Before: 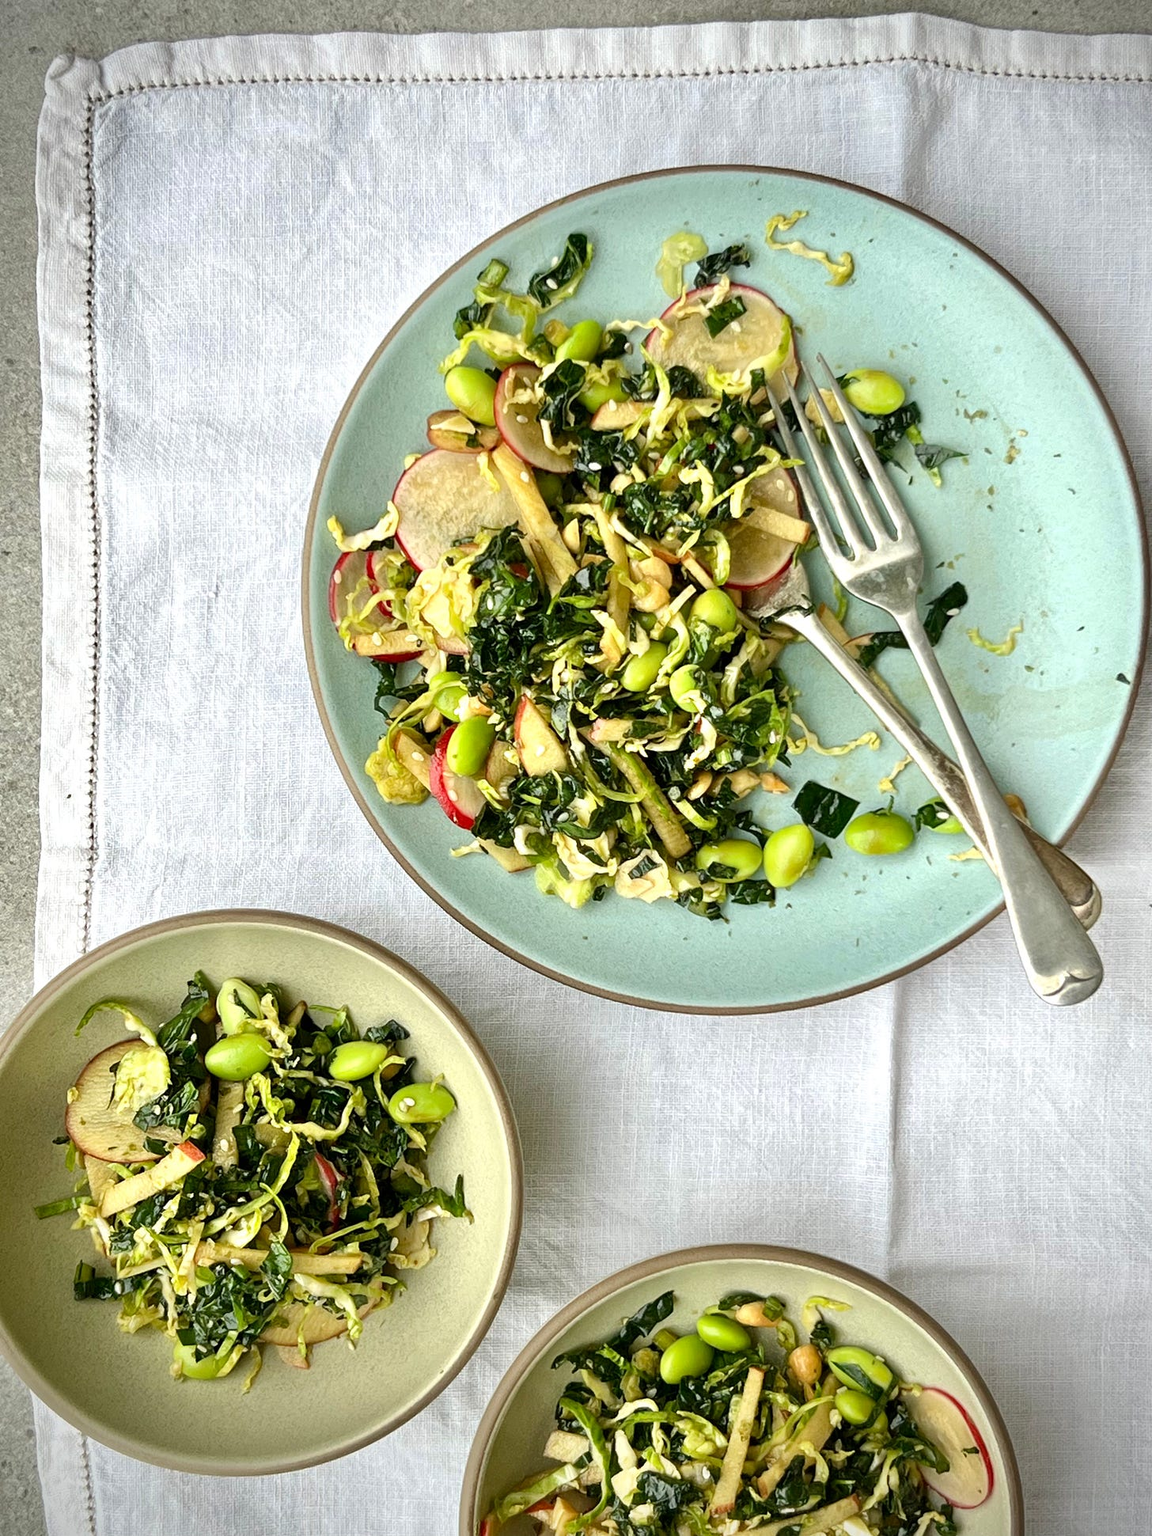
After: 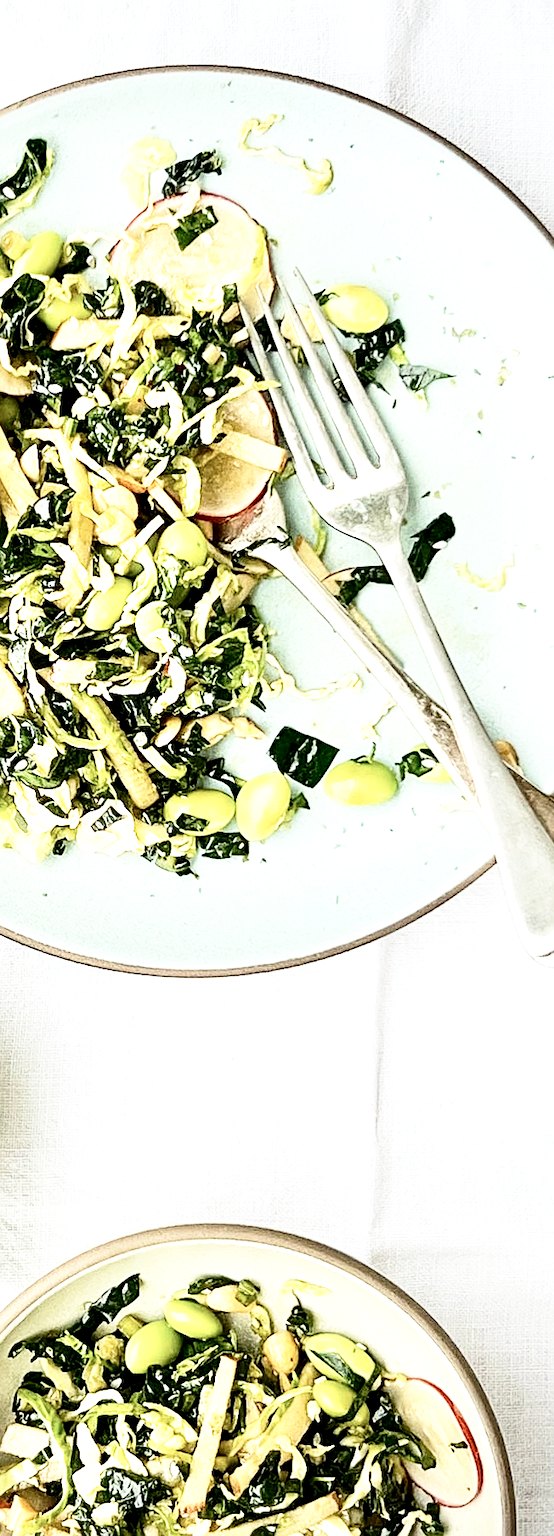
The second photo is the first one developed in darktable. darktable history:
crop: left 47.193%, top 6.831%, right 7.89%
local contrast: highlights 104%, shadows 103%, detail 120%, midtone range 0.2
sharpen: on, module defaults
contrast brightness saturation: contrast 0.248, saturation -0.309
exposure: exposure 0.196 EV, compensate exposure bias true, compensate highlight preservation false
base curve: curves: ch0 [(0, 0) (0.012, 0.01) (0.073, 0.168) (0.31, 0.711) (0.645, 0.957) (1, 1)], preserve colors none
